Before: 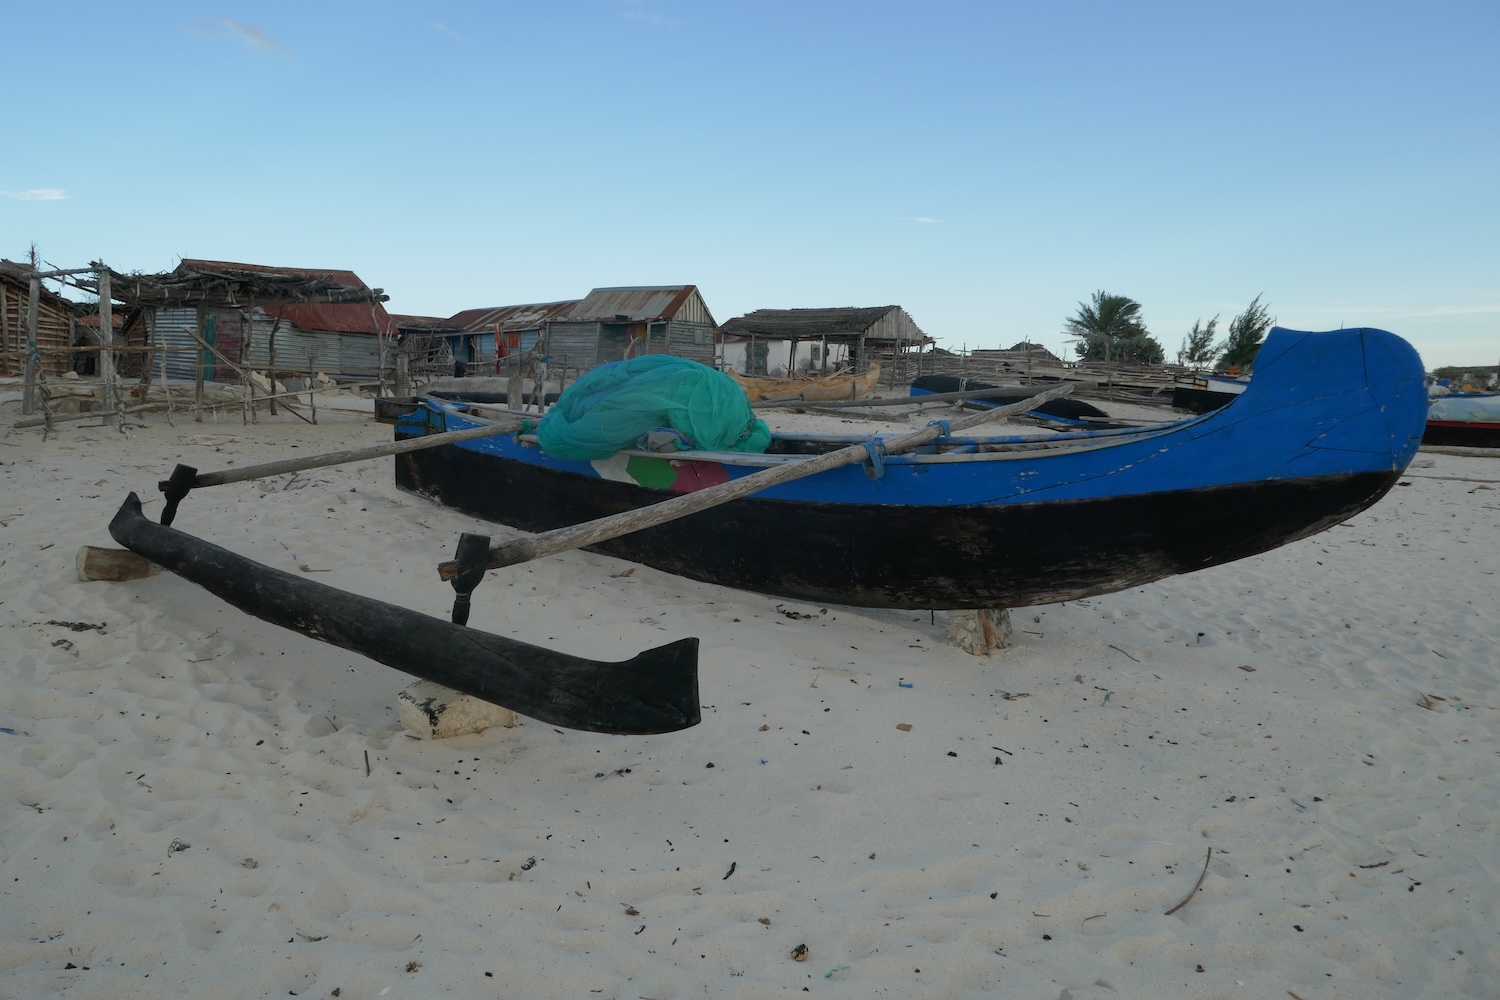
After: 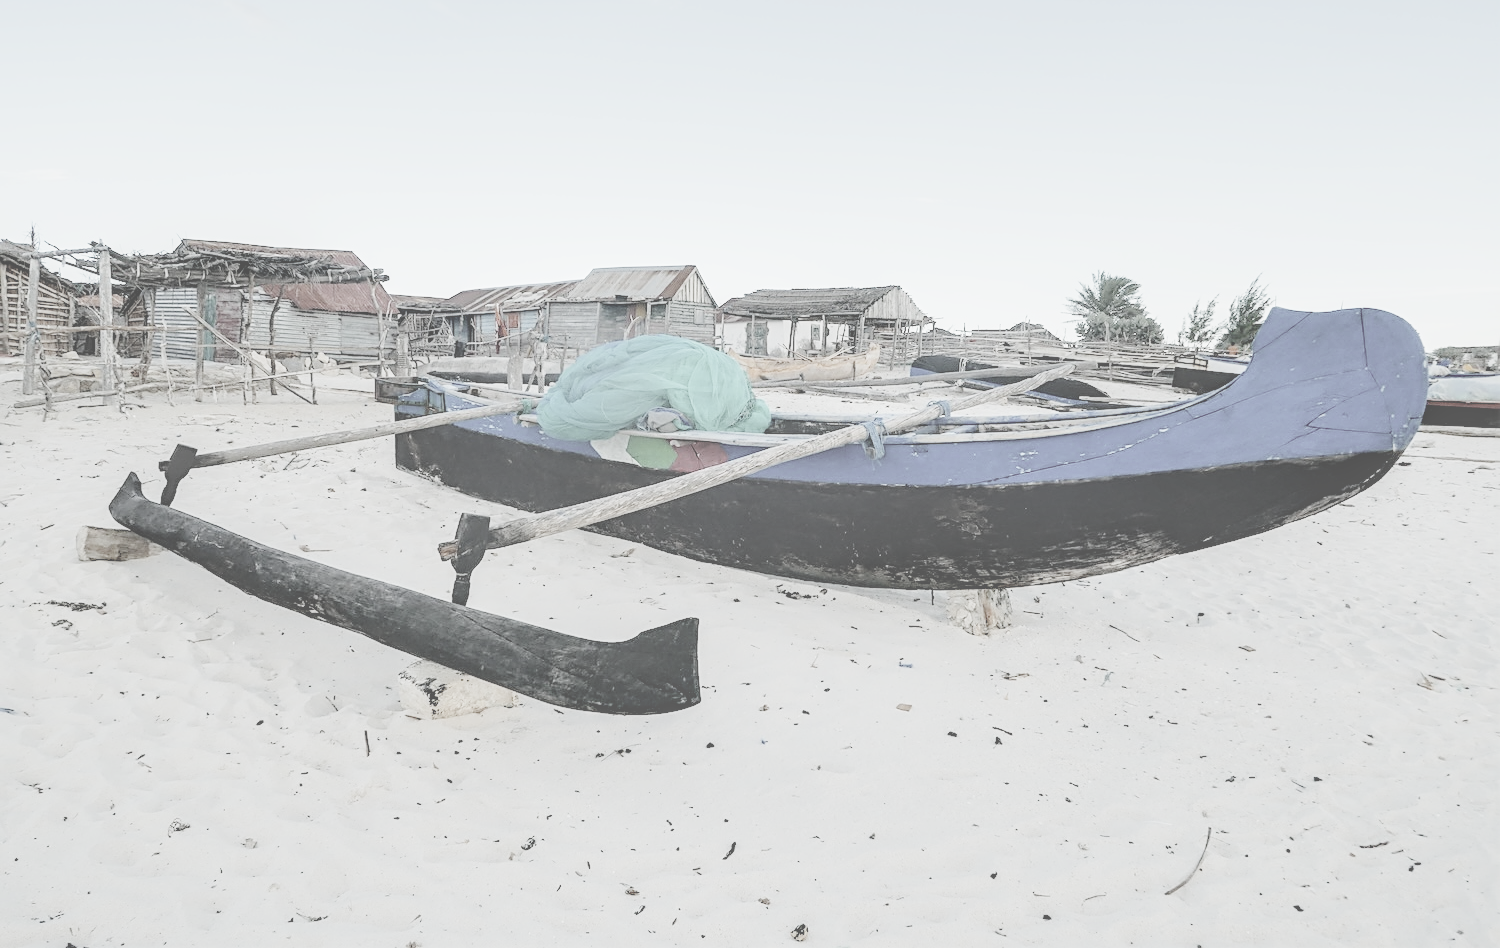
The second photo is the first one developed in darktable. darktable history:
local contrast: highlights 21%, detail 150%
contrast brightness saturation: contrast -0.316, brightness 0.742, saturation -0.78
tone curve: curves: ch0 [(0, 0) (0.15, 0.17) (0.452, 0.437) (0.611, 0.588) (0.751, 0.749) (1, 1)]; ch1 [(0, 0) (0.325, 0.327) (0.412, 0.45) (0.453, 0.484) (0.5, 0.499) (0.541, 0.55) (0.617, 0.612) (0.695, 0.697) (1, 1)]; ch2 [(0, 0) (0.386, 0.397) (0.452, 0.459) (0.505, 0.498) (0.524, 0.547) (0.574, 0.566) (0.633, 0.641) (1, 1)], color space Lab, linked channels, preserve colors none
crop and rotate: top 2.037%, bottom 3.089%
sharpen: on, module defaults
exposure: exposure 0.296 EV, compensate highlight preservation false
base curve: curves: ch0 [(0, 0) (0.028, 0.03) (0.121, 0.232) (0.46, 0.748) (0.859, 0.968) (1, 1)], fusion 1, preserve colors none
